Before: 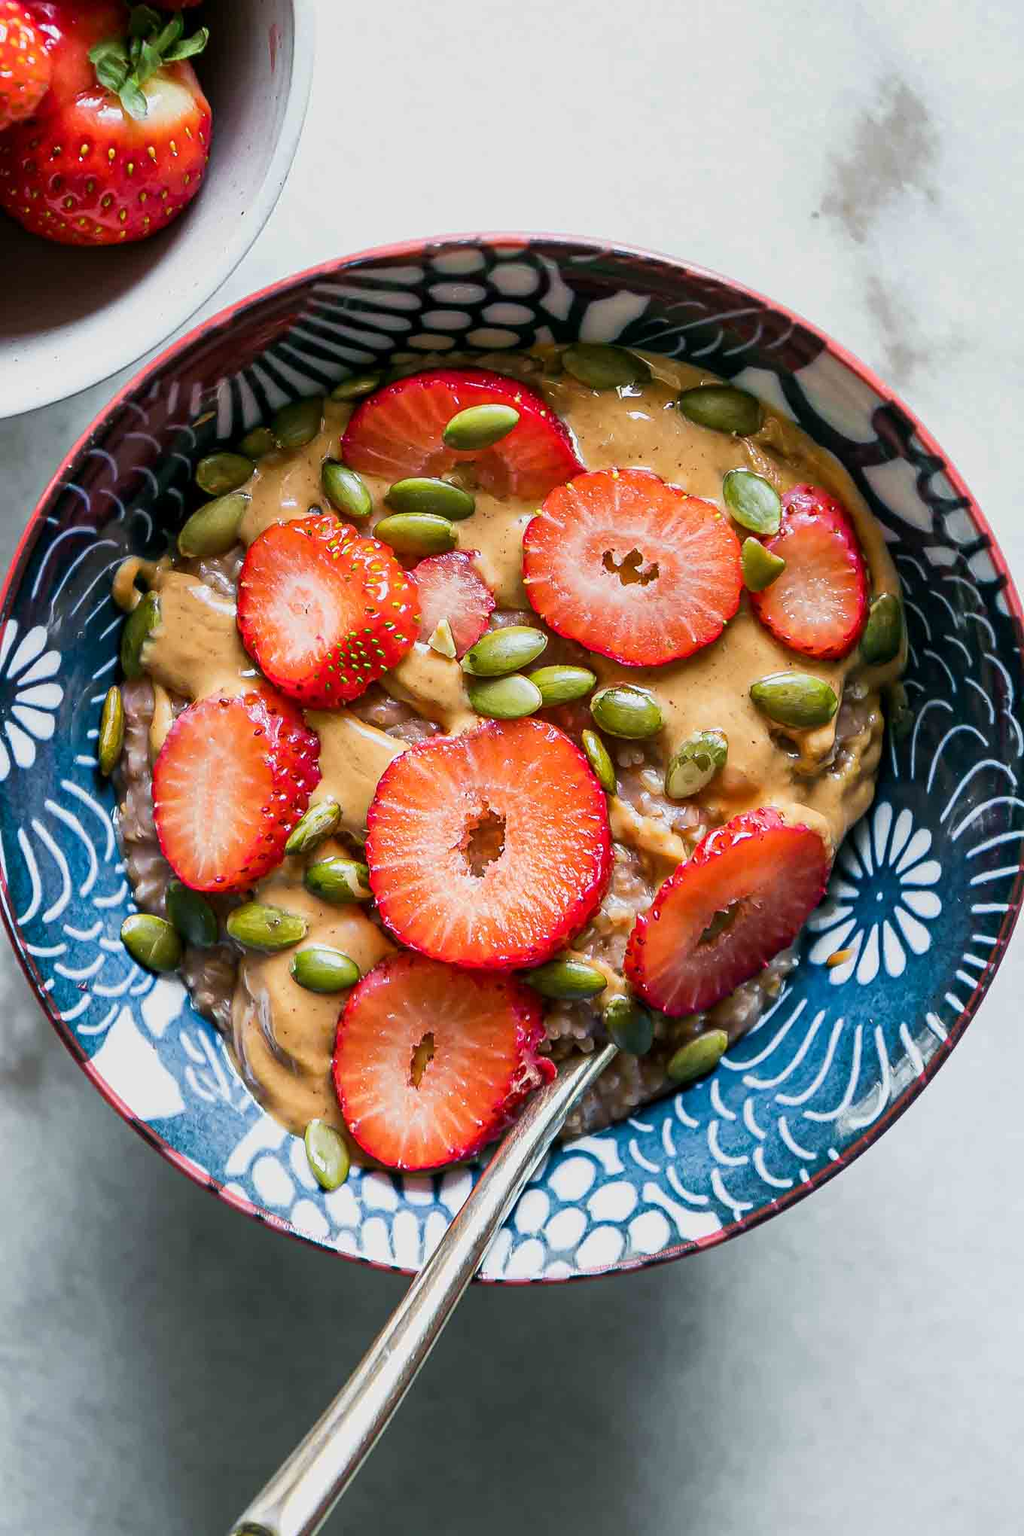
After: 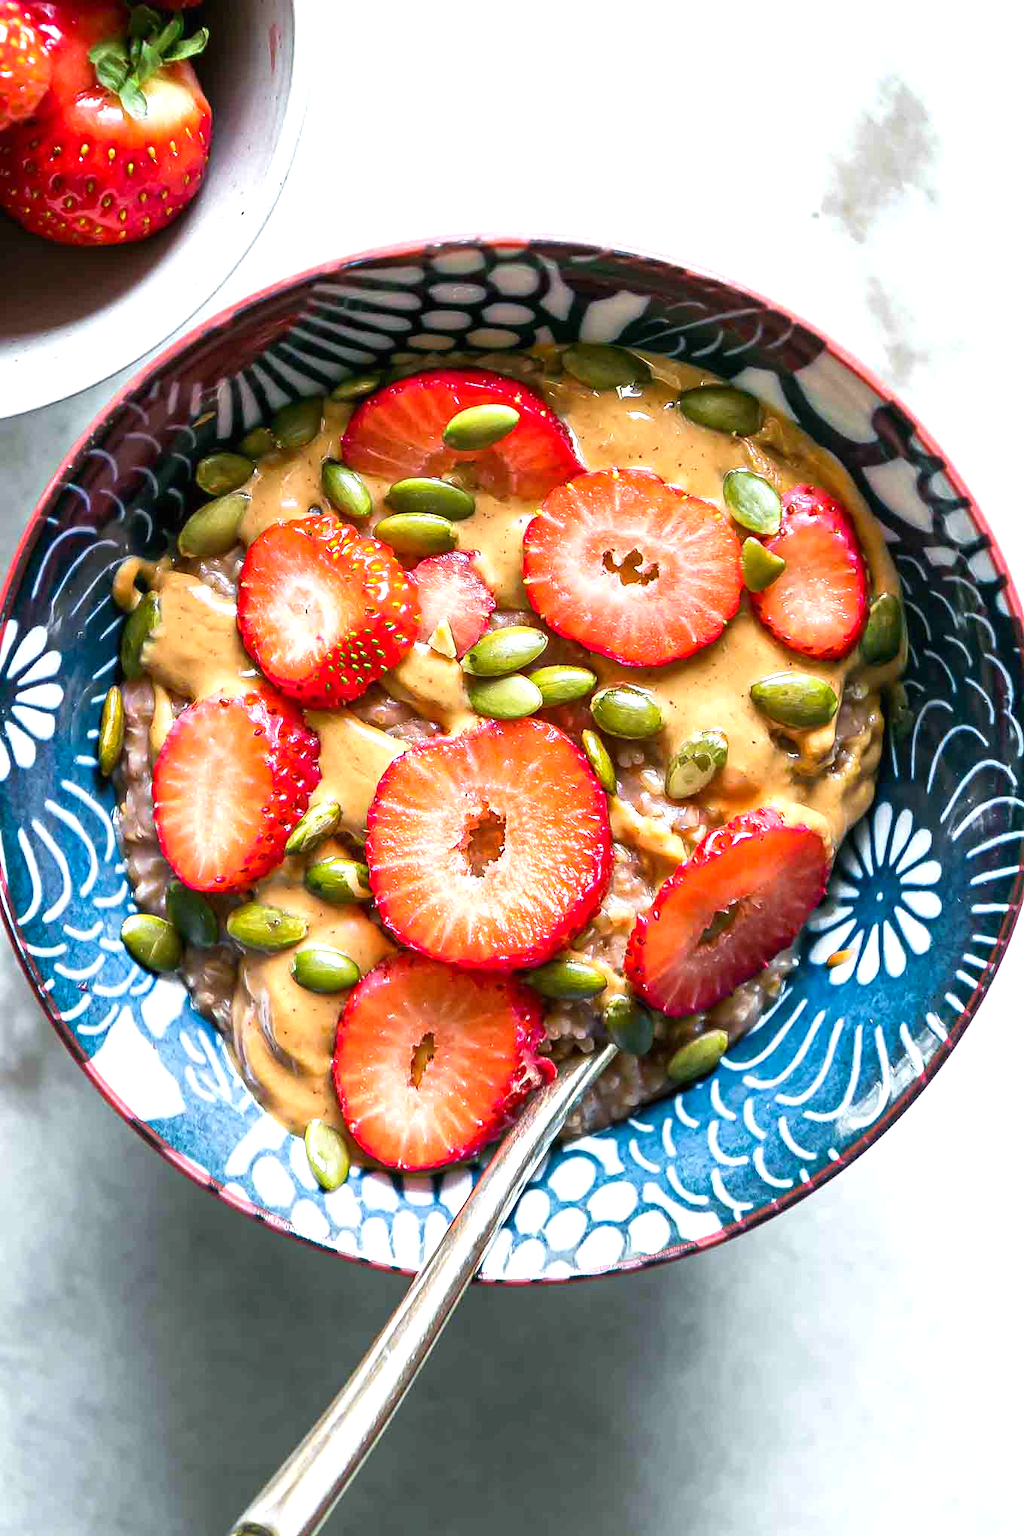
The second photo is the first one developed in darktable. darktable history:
contrast brightness saturation: contrast -0.02, brightness -0.01, saturation 0.03
exposure: exposure 0.766 EV, compensate highlight preservation false
